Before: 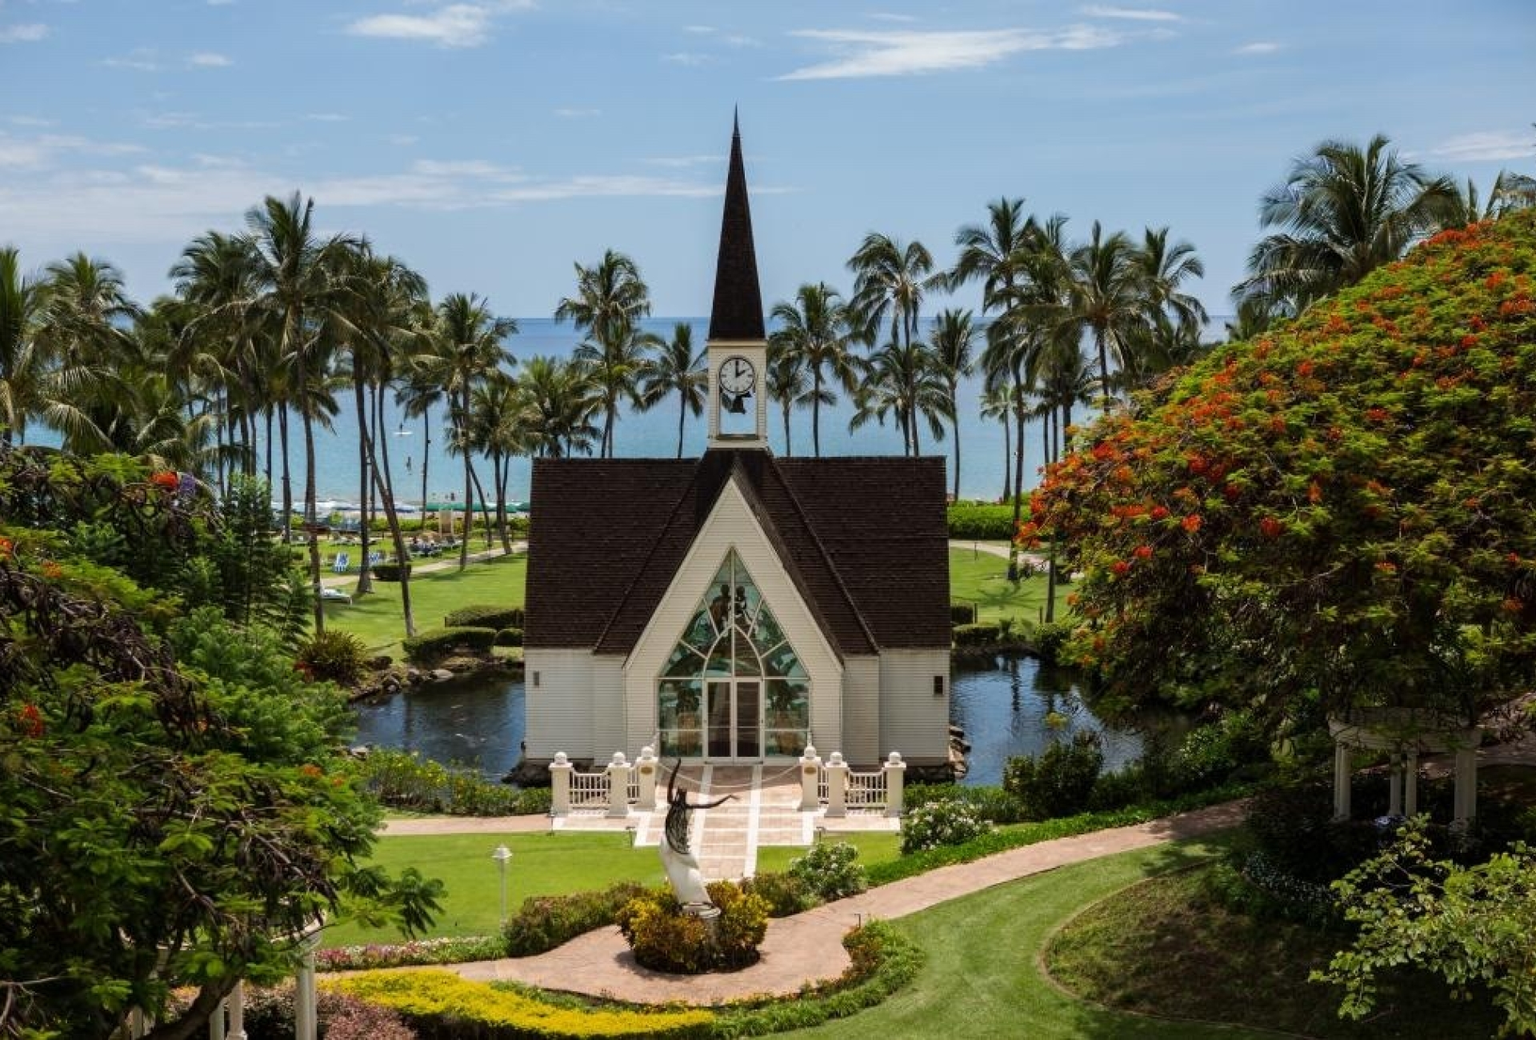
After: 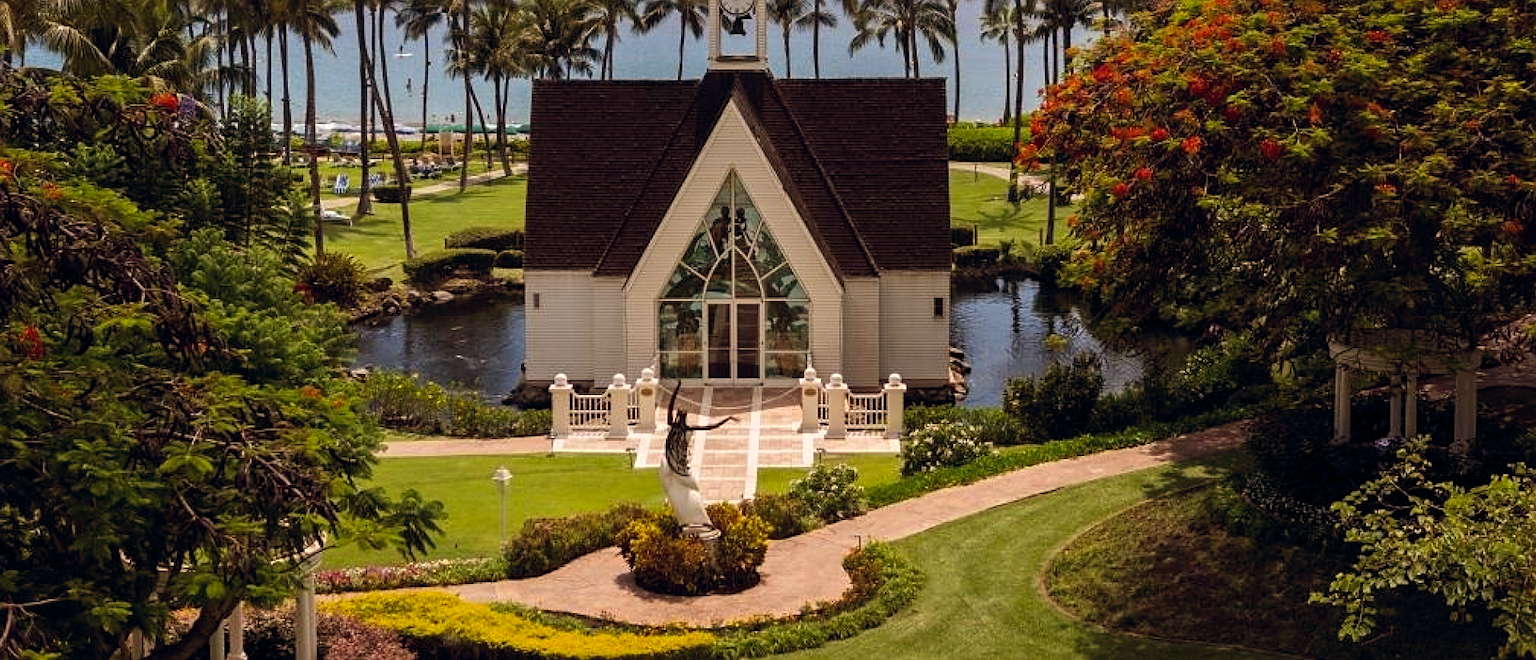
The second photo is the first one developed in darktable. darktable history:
sharpen: on, module defaults
color balance rgb: shadows lift › hue 87.51°, highlights gain › chroma 1.62%, highlights gain › hue 55.1°, global offset › chroma 0.1%, global offset › hue 253.66°, linear chroma grading › global chroma 0.5%
rgb levels: mode RGB, independent channels, levels [[0, 0.5, 1], [0, 0.521, 1], [0, 0.536, 1]]
crop and rotate: top 36.435%
